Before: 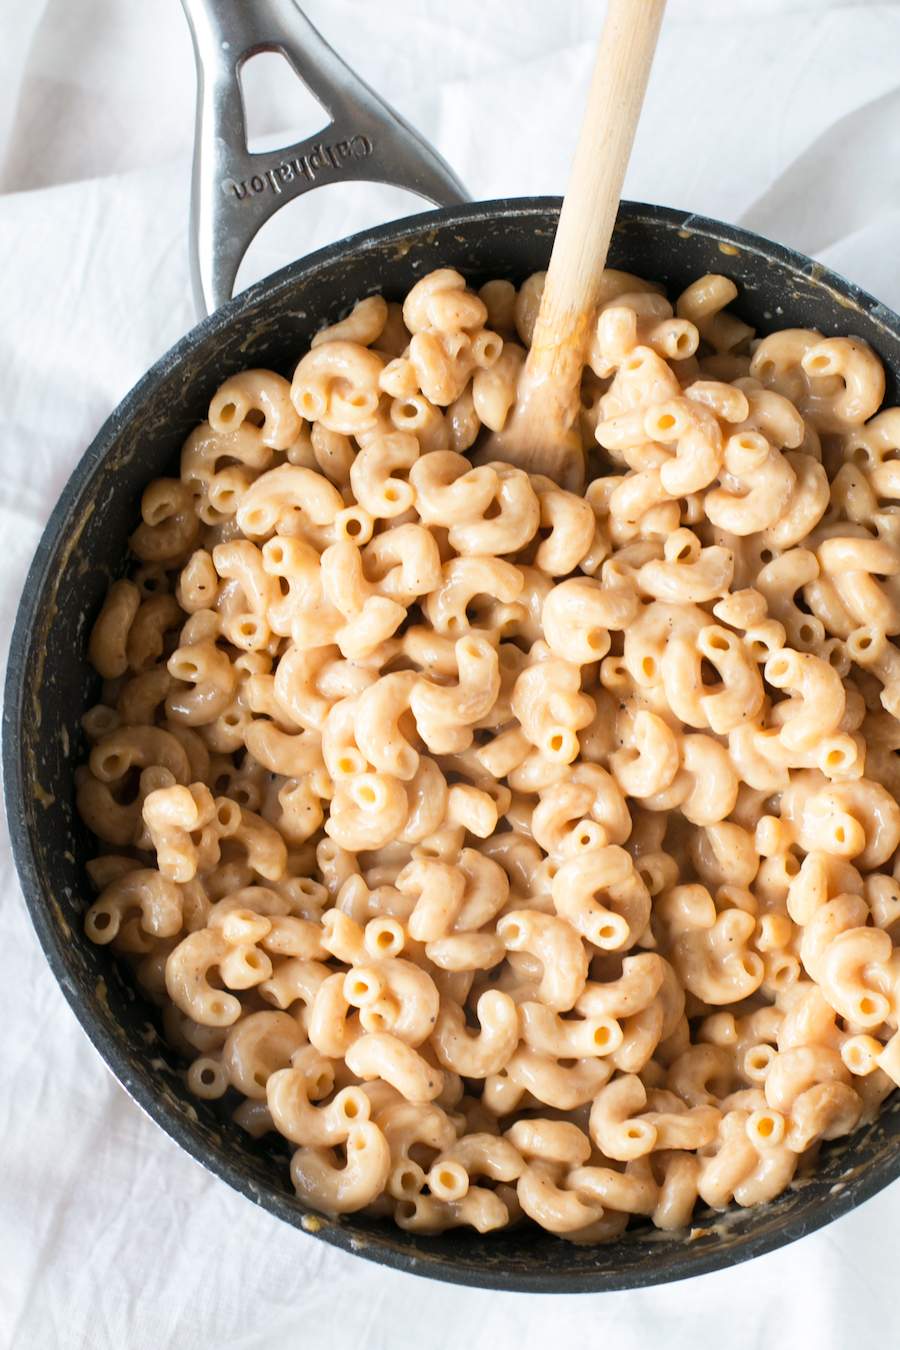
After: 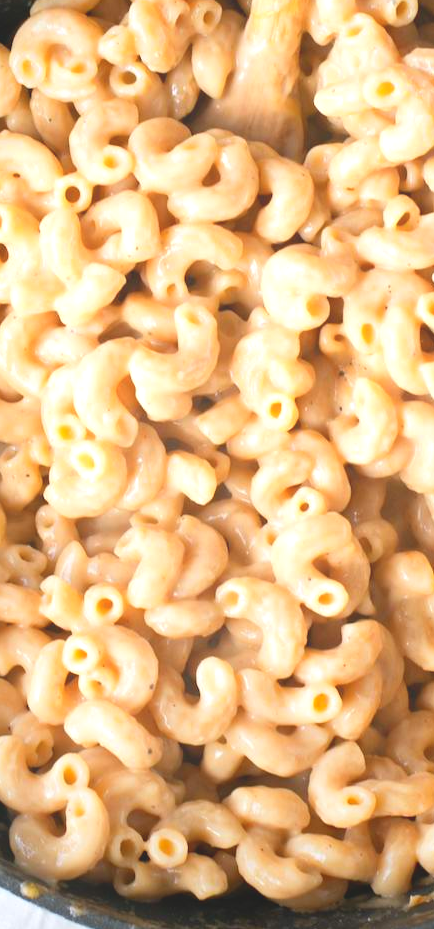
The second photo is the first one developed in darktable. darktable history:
exposure: exposure 0.493 EV, compensate exposure bias true
crop: left 31.323%, top 24.701%, right 20.447%, bottom 6.462%
local contrast: detail 69%
